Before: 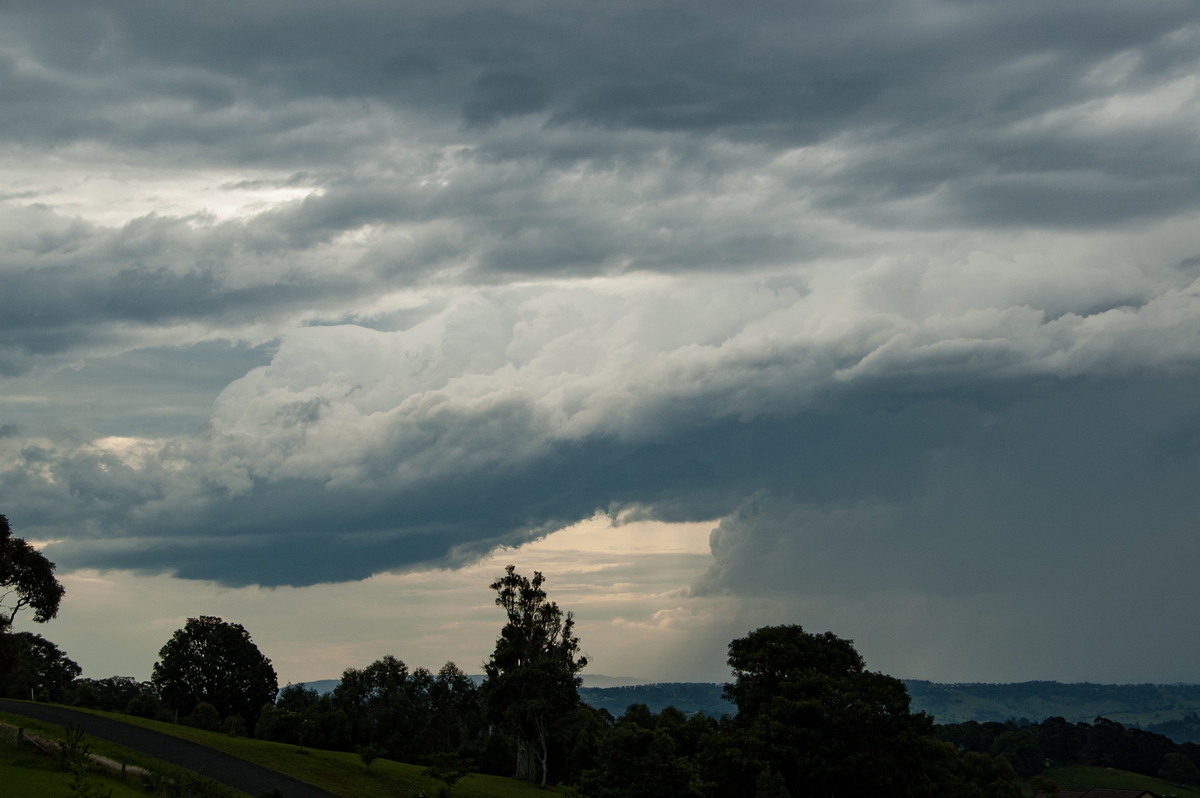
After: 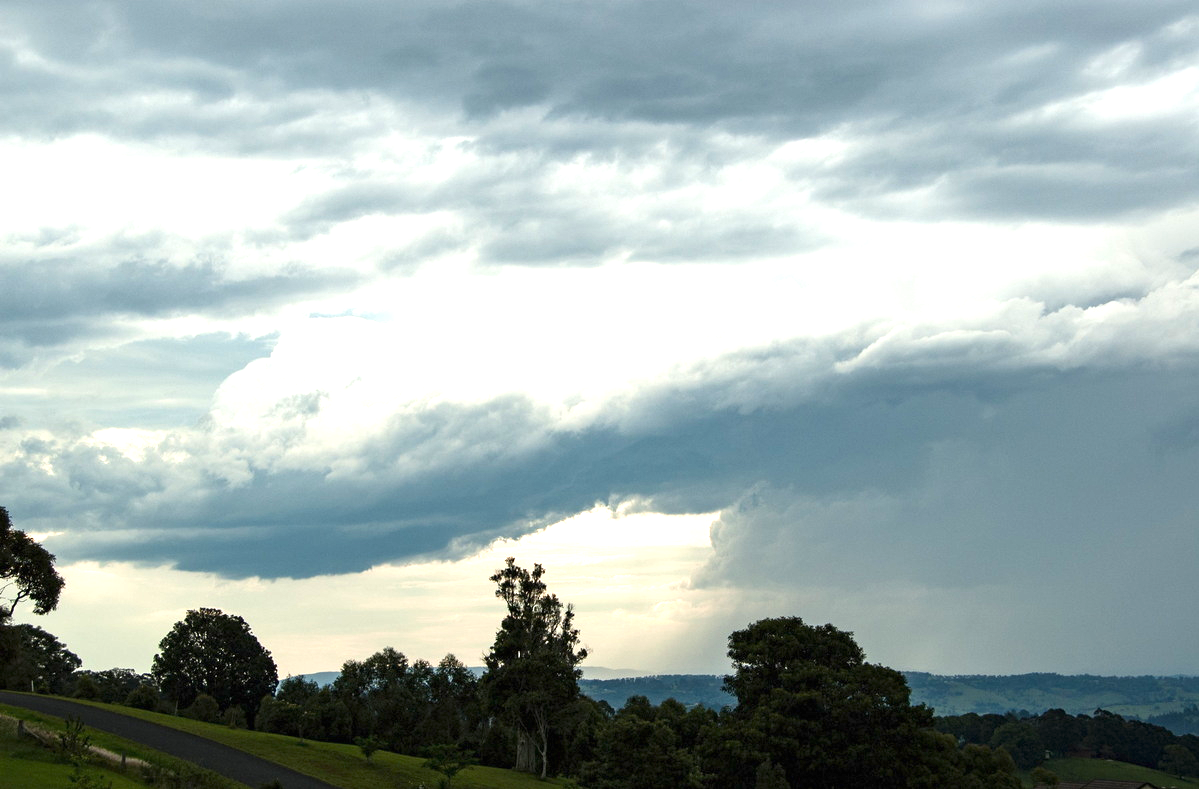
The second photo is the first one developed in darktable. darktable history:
crop: top 1.126%, right 0.032%
exposure: black level correction 0, exposure 1.552 EV, compensate exposure bias true, compensate highlight preservation false
